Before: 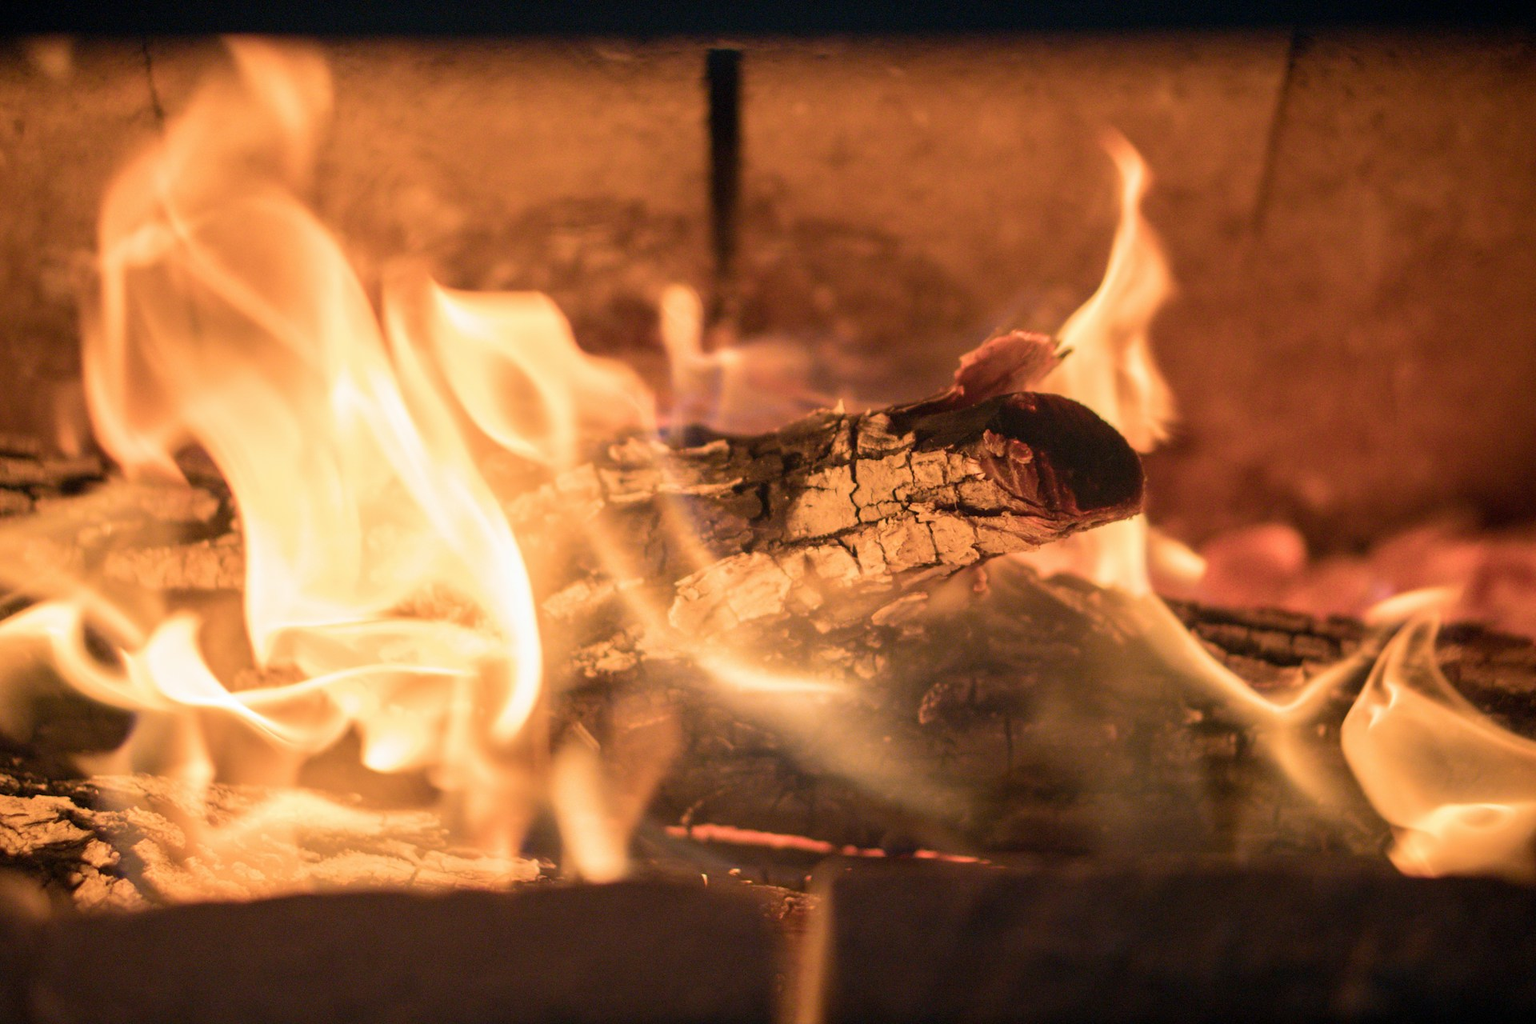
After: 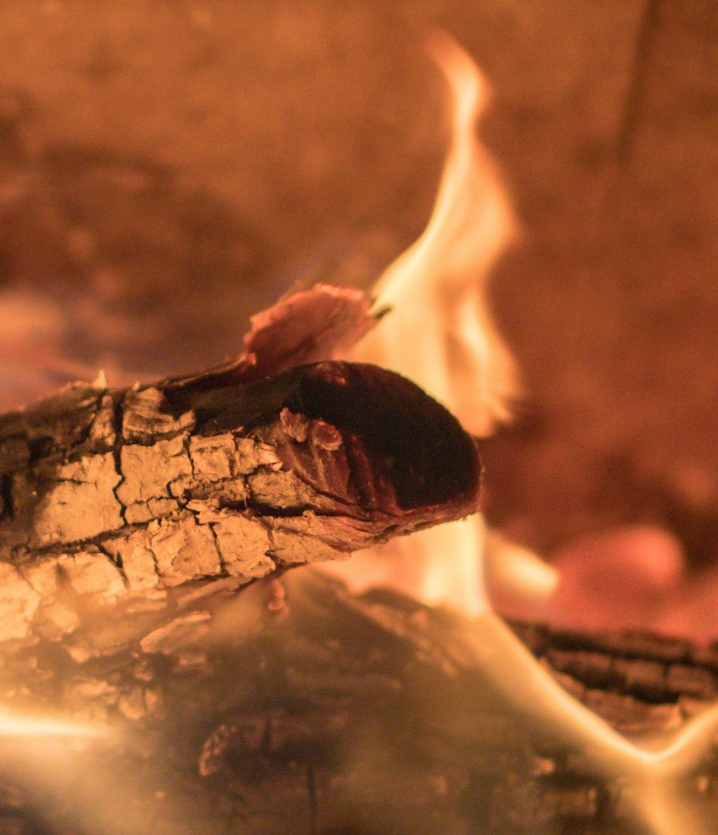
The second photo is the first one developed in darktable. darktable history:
crop and rotate: left 49.463%, top 10.107%, right 13.119%, bottom 24.629%
